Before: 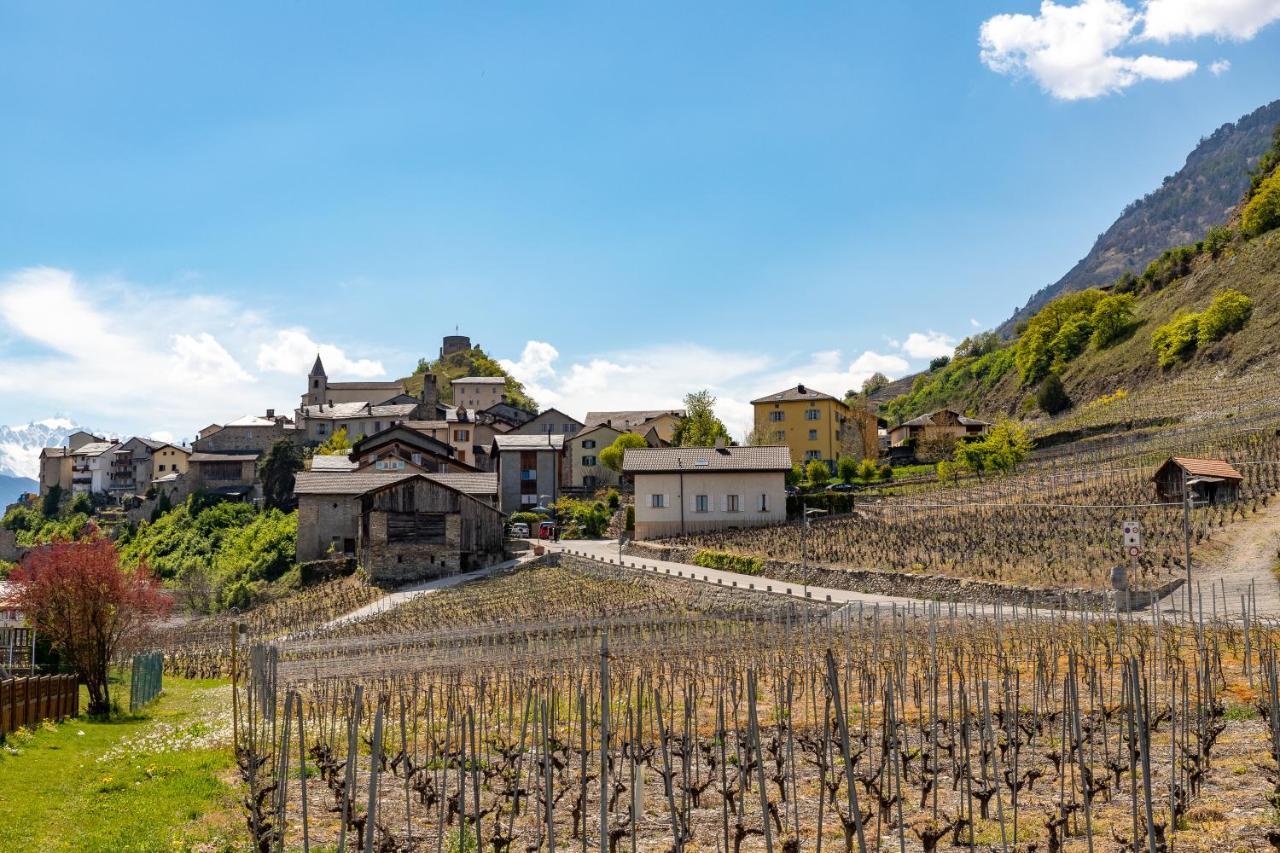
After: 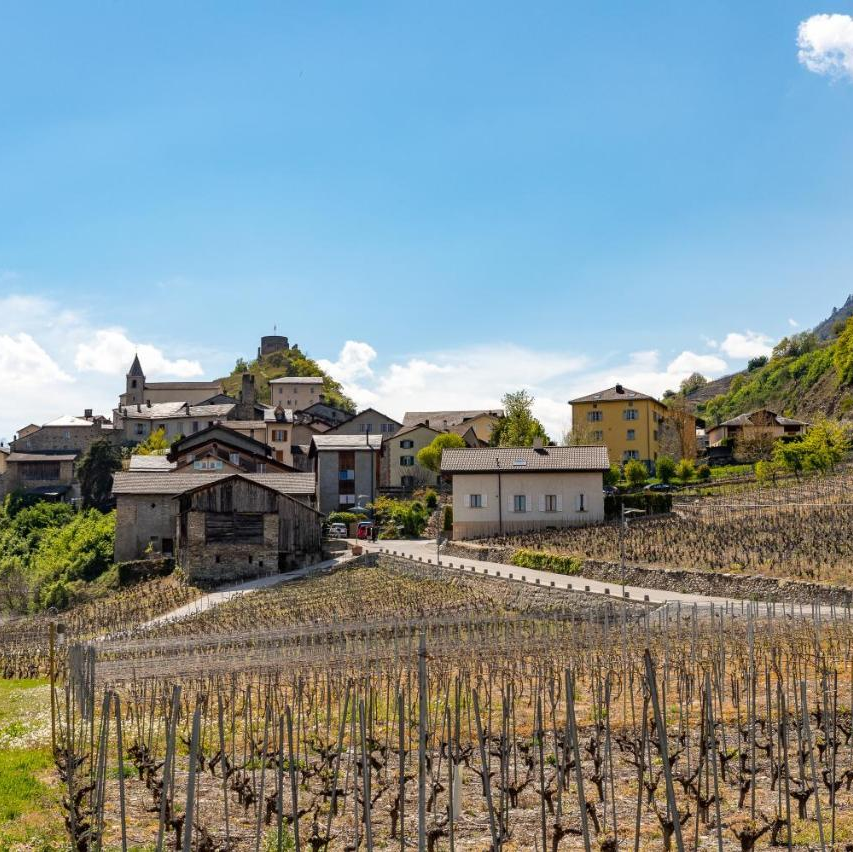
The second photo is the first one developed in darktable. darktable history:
crop and rotate: left 14.292%, right 19.041%
